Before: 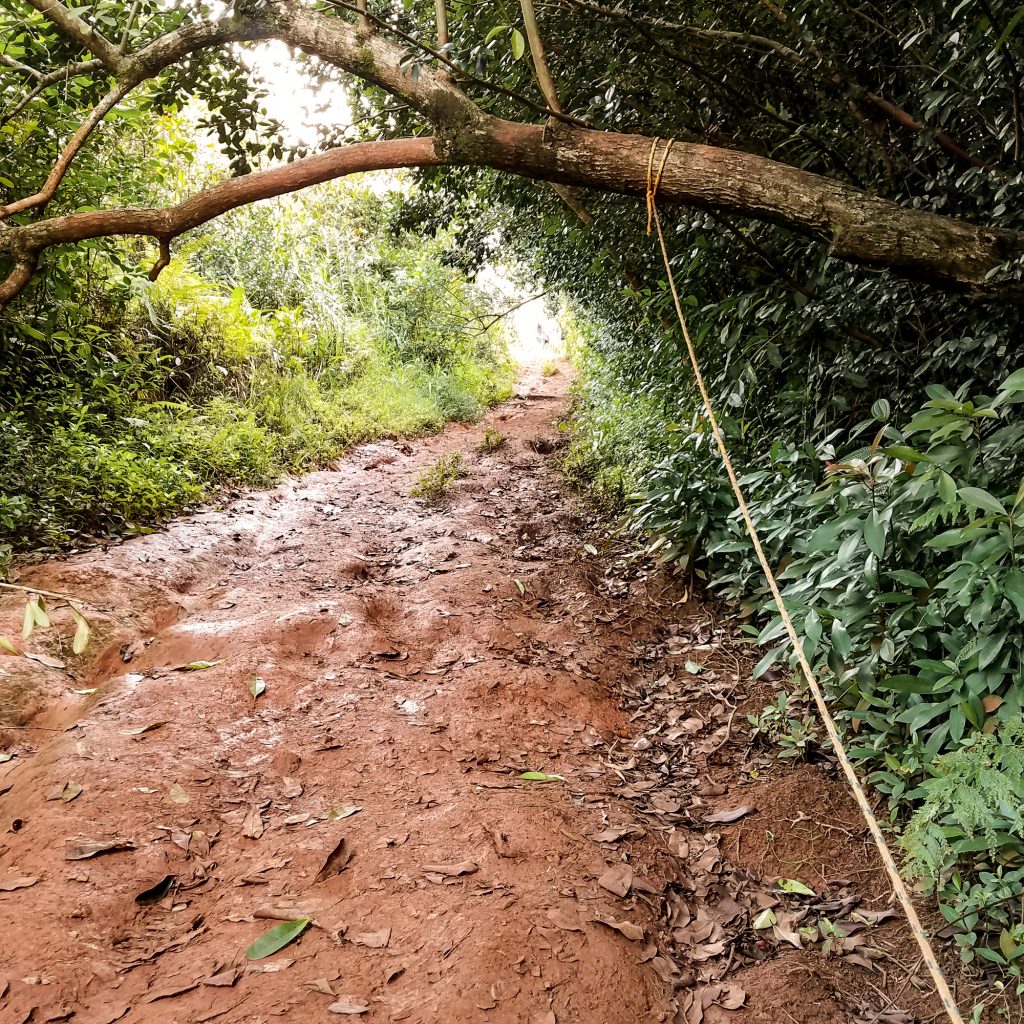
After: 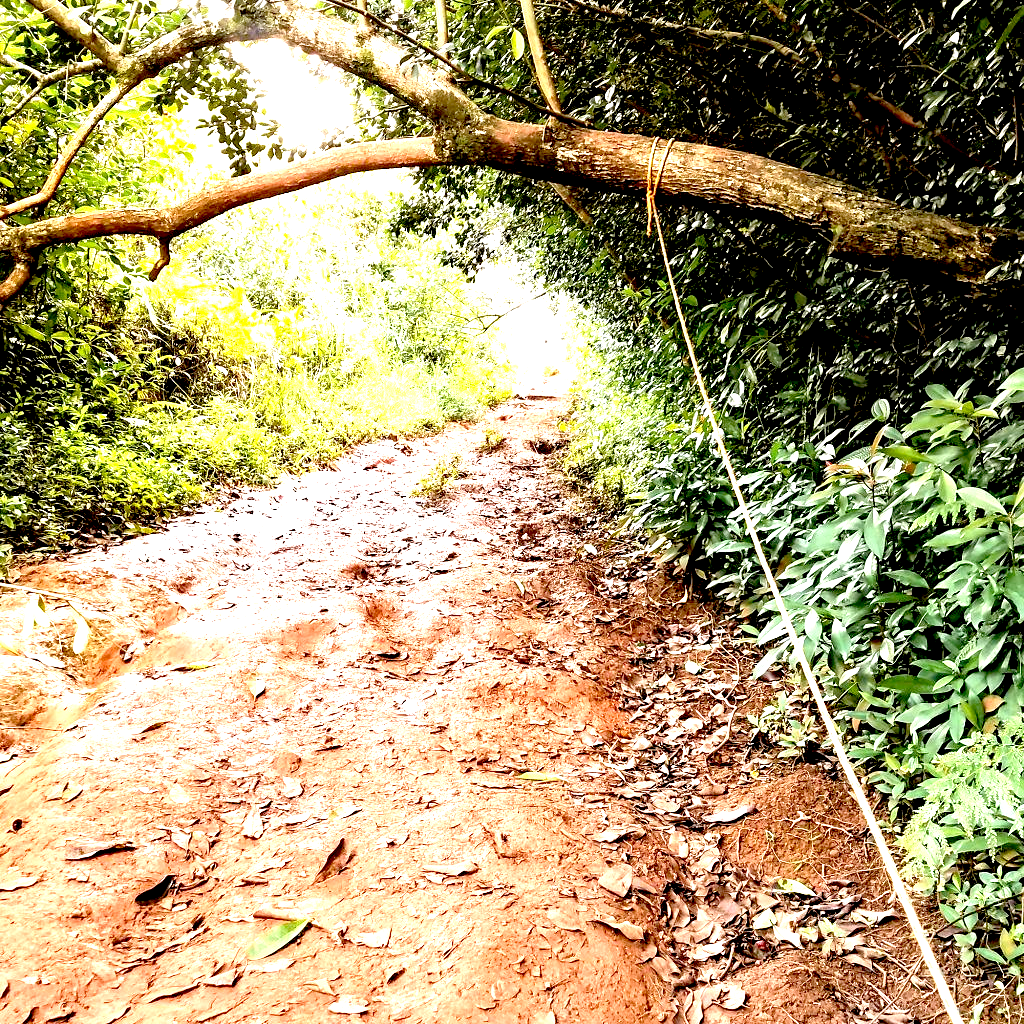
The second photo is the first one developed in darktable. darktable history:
exposure: black level correction 0.016, exposure 1.767 EV, compensate highlight preservation false
color correction: highlights b* -0.057
